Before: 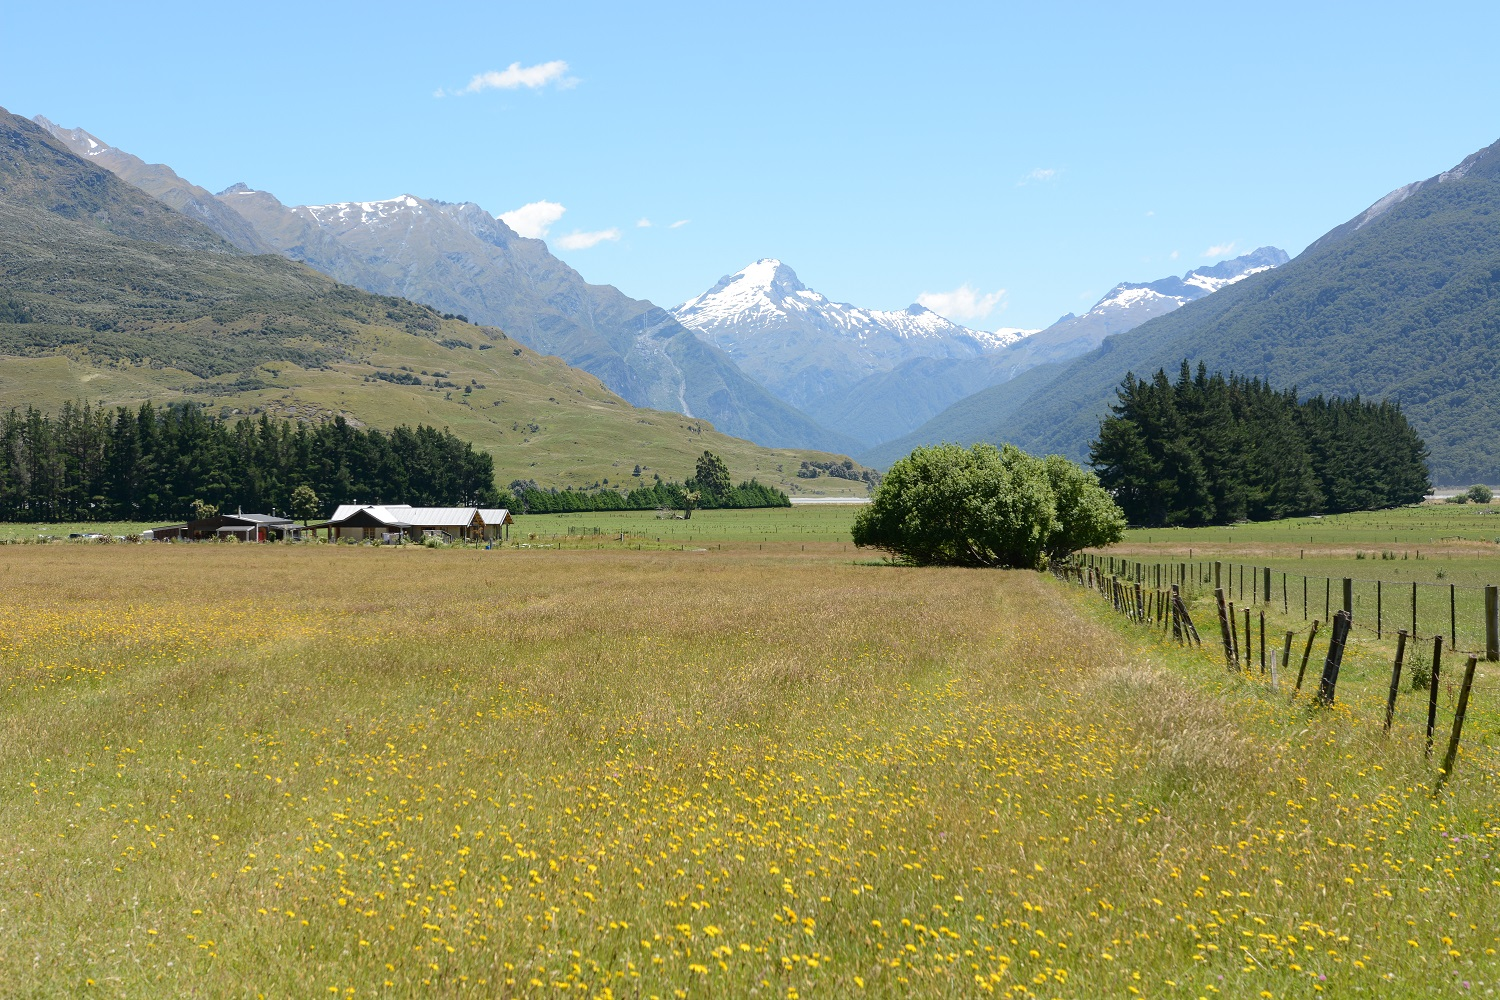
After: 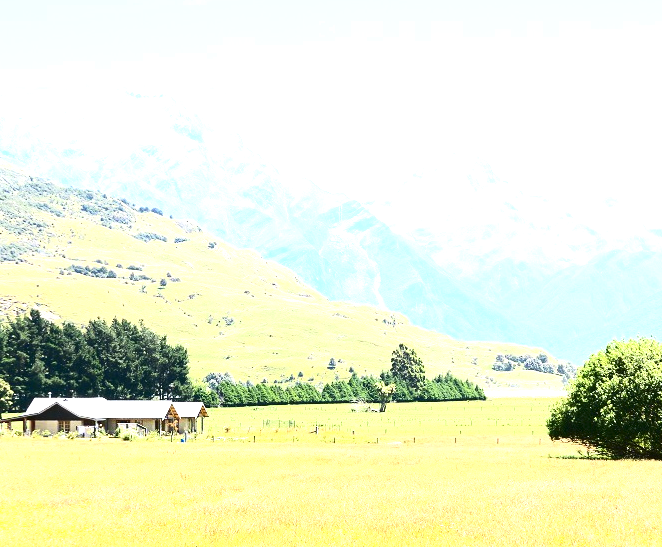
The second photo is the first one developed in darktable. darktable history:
crop: left 20.359%, top 10.793%, right 35.455%, bottom 34.425%
exposure: black level correction 0, exposure 2.138 EV, compensate highlight preservation false
color correction: highlights a* 0.043, highlights b* -0.483
contrast brightness saturation: contrast 0.274
